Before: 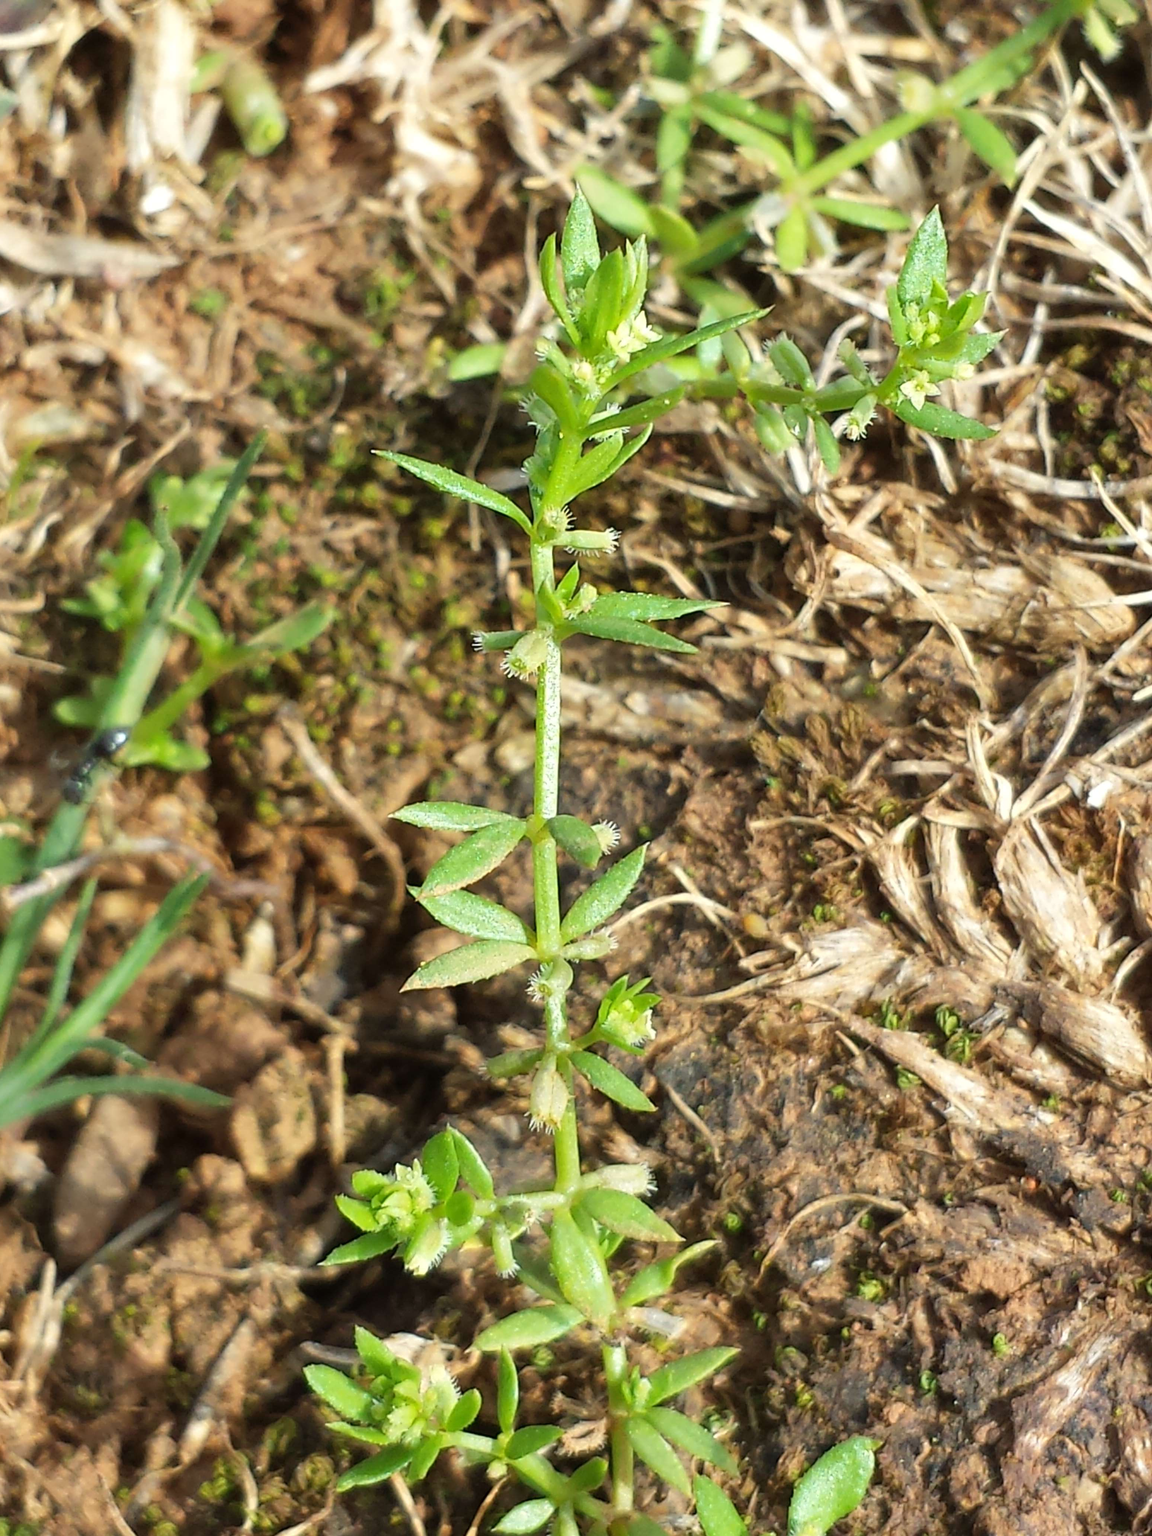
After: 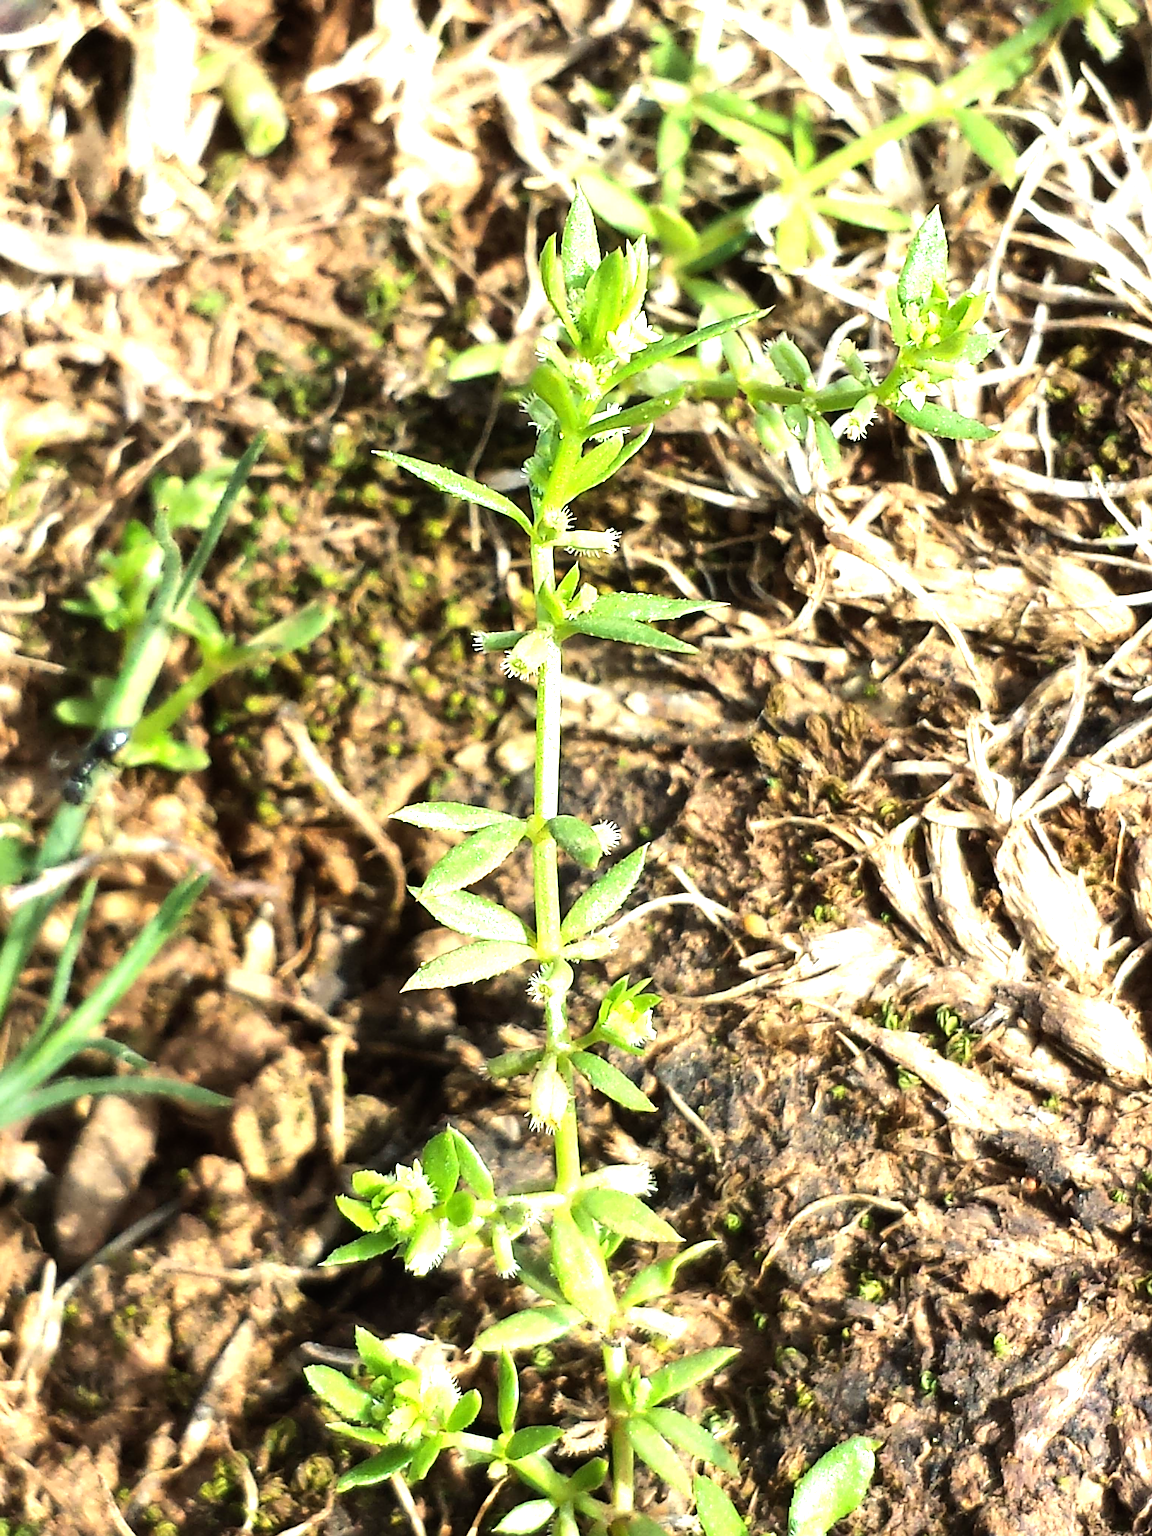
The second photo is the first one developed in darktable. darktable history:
sharpen: on, module defaults
tone equalizer: -8 EV -1.11 EV, -7 EV -0.992 EV, -6 EV -0.844 EV, -5 EV -0.573 EV, -3 EV 0.561 EV, -2 EV 0.846 EV, -1 EV 0.988 EV, +0 EV 1.06 EV, edges refinement/feathering 500, mask exposure compensation -1.57 EV, preserve details no
exposure: exposure 0.176 EV, compensate highlight preservation false
